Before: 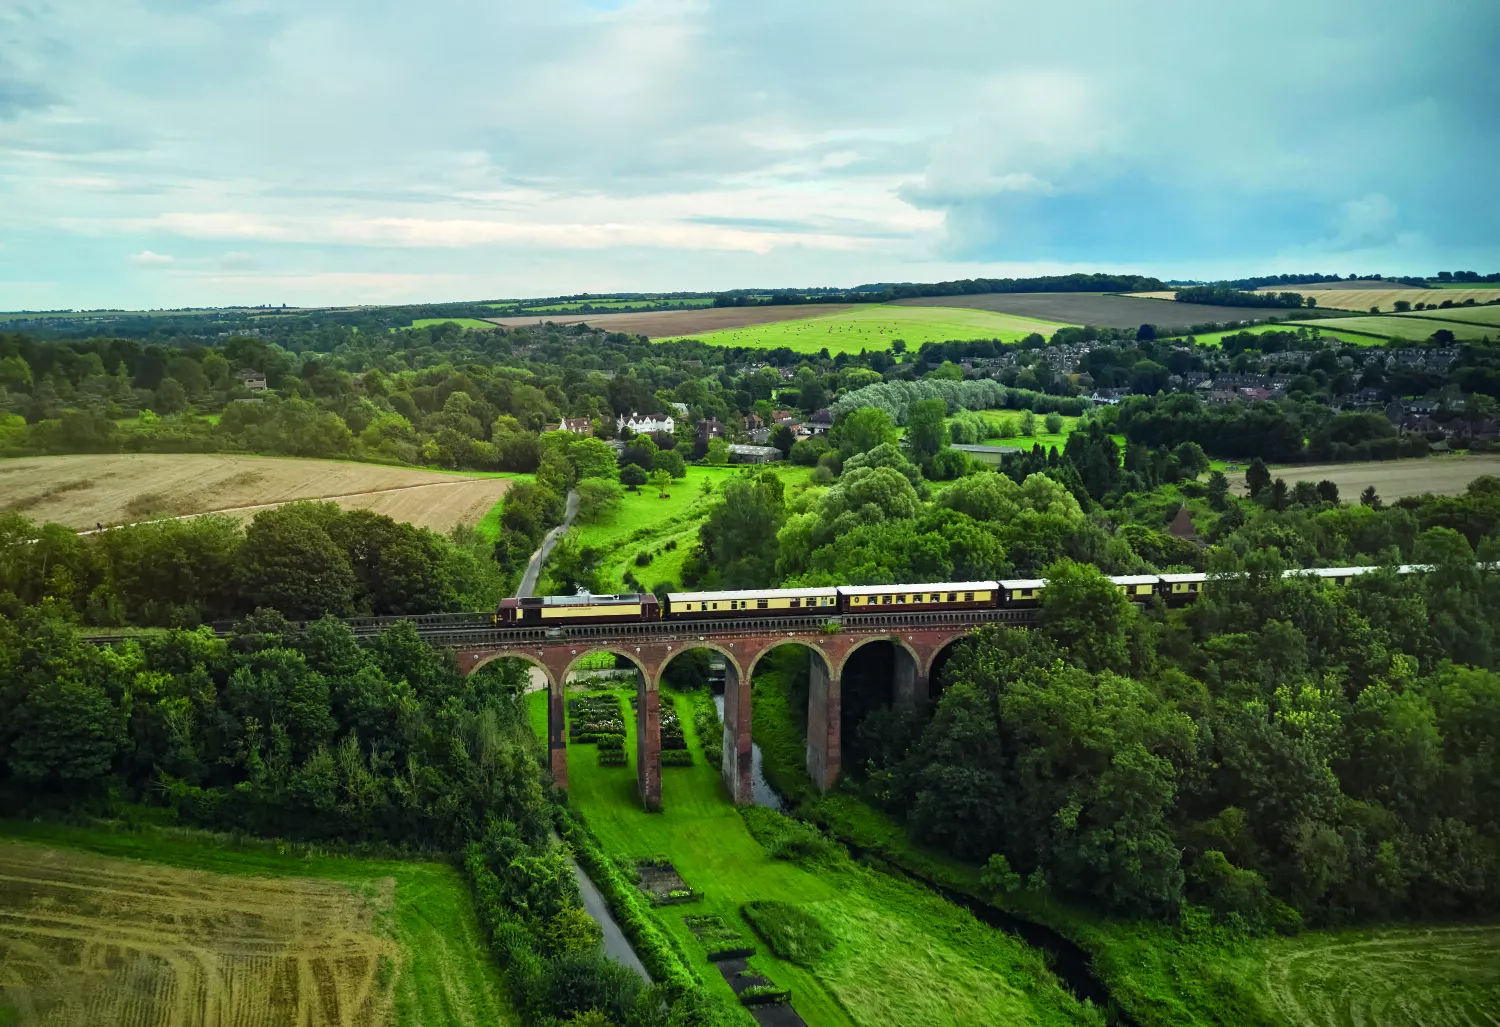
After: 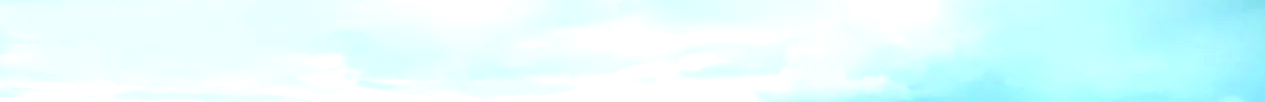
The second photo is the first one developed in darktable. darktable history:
crop and rotate: left 9.644%, top 9.491%, right 6.021%, bottom 80.509%
exposure: black level correction 0, exposure 0.7 EV, compensate exposure bias true, compensate highlight preservation false
